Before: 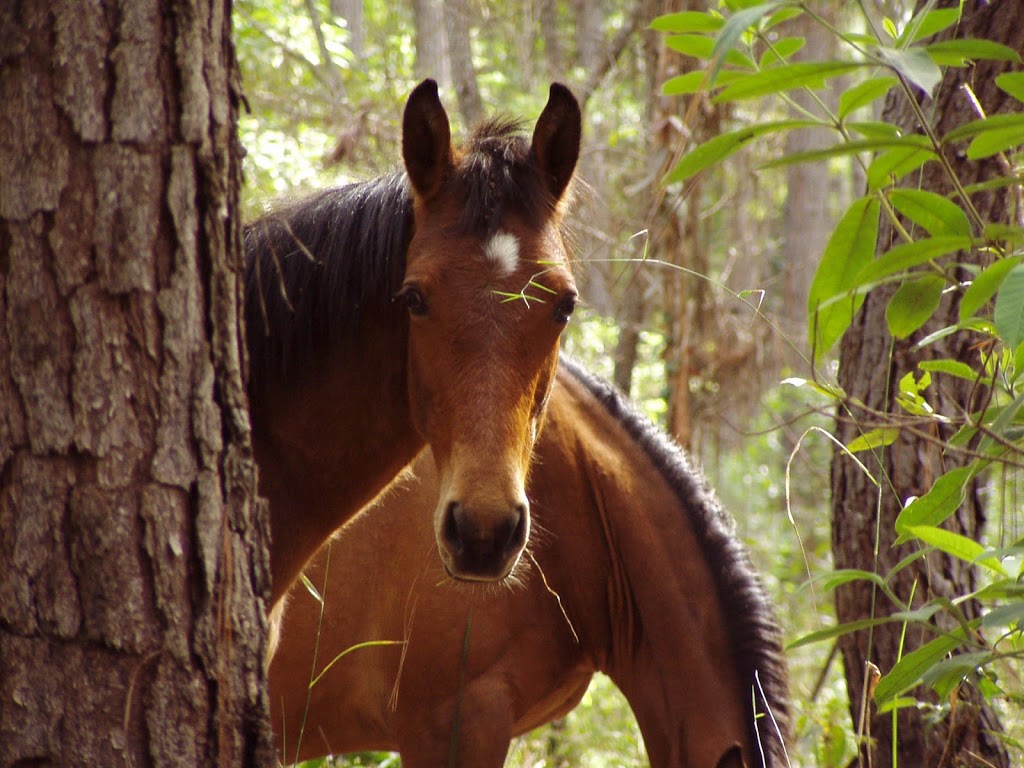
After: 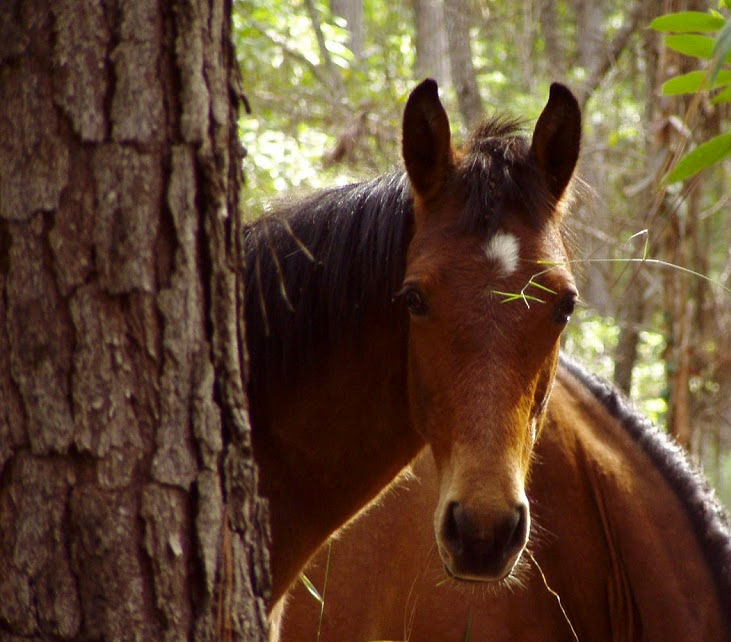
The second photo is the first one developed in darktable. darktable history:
crop: right 28.592%, bottom 16.299%
contrast brightness saturation: brightness -0.085
